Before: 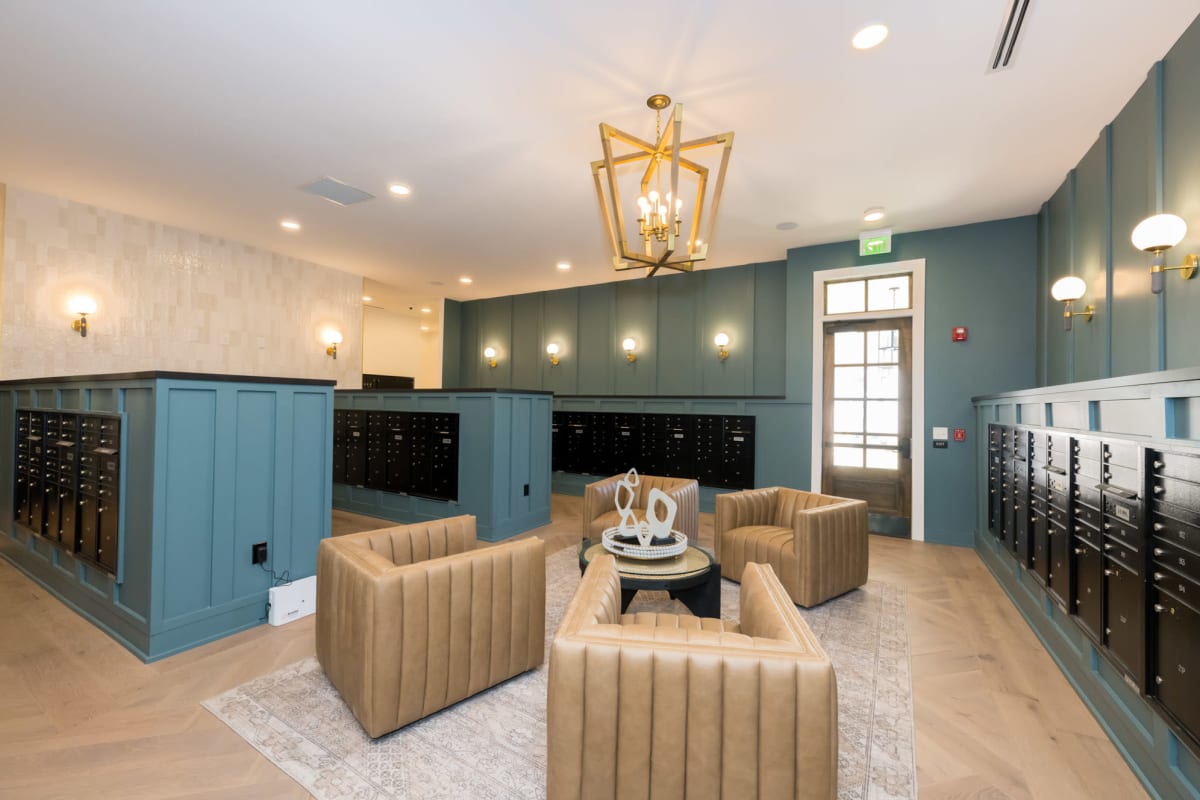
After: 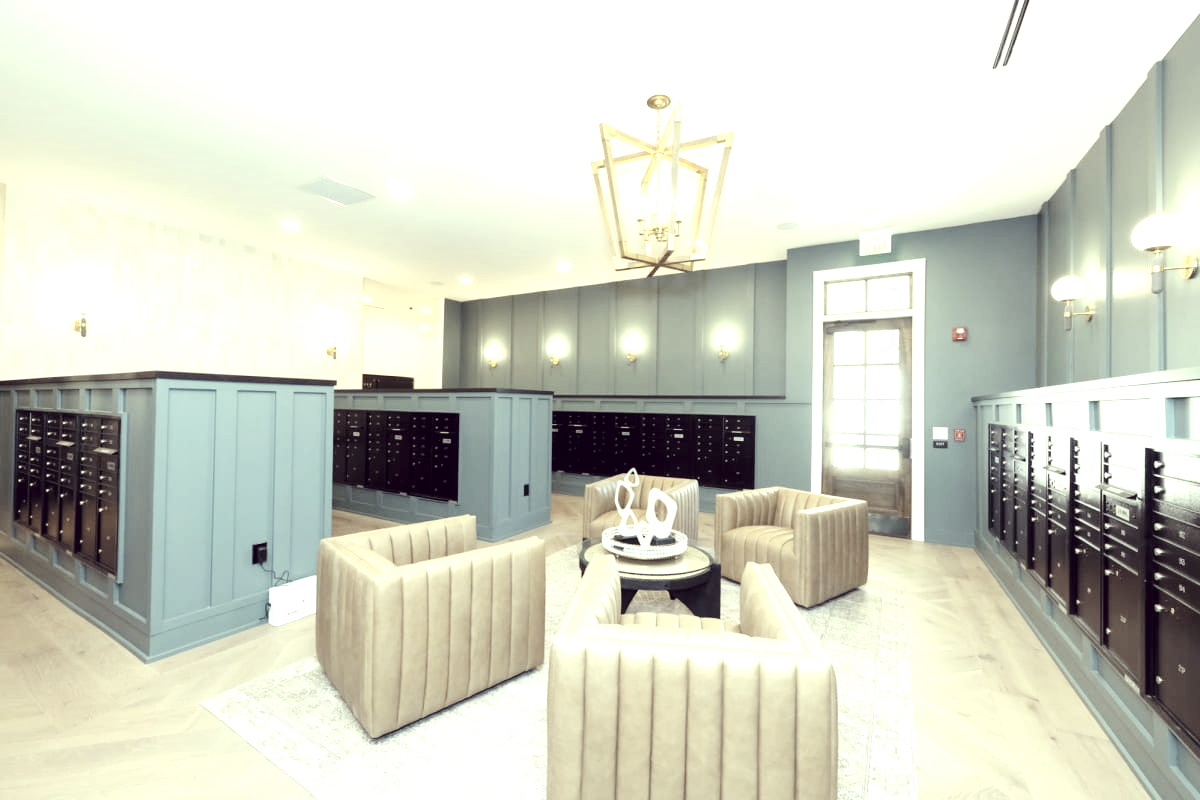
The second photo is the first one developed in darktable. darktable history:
color correction: highlights a* -20.28, highlights b* 20.47, shadows a* 19.87, shadows b* -19.86, saturation 0.415
tone curve: curves: ch0 [(0, 0) (0.068, 0.031) (0.175, 0.132) (0.337, 0.304) (0.498, 0.511) (0.748, 0.762) (0.993, 0.954)]; ch1 [(0, 0) (0.294, 0.184) (0.359, 0.34) (0.362, 0.35) (0.43, 0.41) (0.476, 0.457) (0.499, 0.5) (0.529, 0.523) (0.677, 0.762) (1, 1)]; ch2 [(0, 0) (0.431, 0.419) (0.495, 0.502) (0.524, 0.534) (0.557, 0.56) (0.634, 0.654) (0.728, 0.722) (1, 1)], preserve colors none
exposure: black level correction 0, exposure 1.474 EV, compensate exposure bias true, compensate highlight preservation false
